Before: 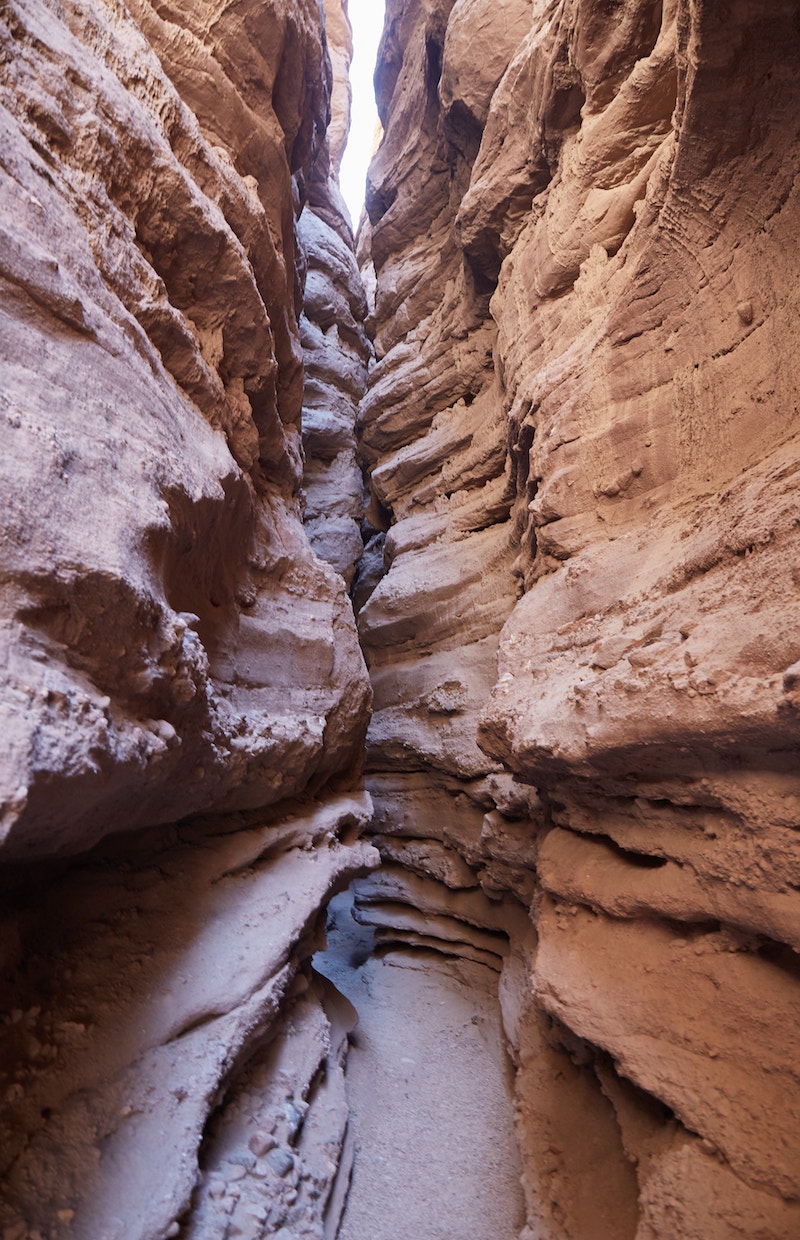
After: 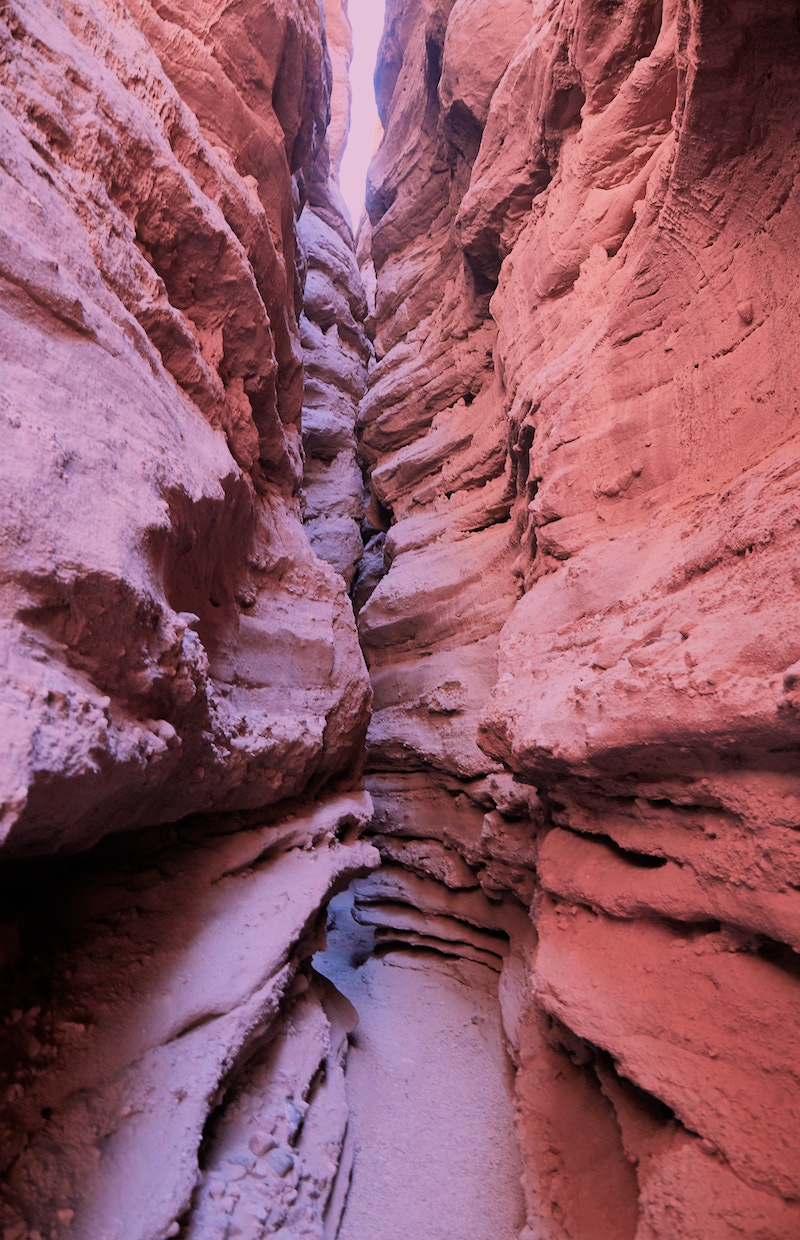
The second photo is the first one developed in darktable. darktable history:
filmic rgb: black relative exposure -7.15 EV, white relative exposure 5.36 EV, hardness 3.02, color science v6 (2022)
color zones: curves: ch1 [(0.263, 0.53) (0.376, 0.287) (0.487, 0.512) (0.748, 0.547) (1, 0.513)]; ch2 [(0.262, 0.45) (0.751, 0.477)], mix 31.98%
contrast equalizer: octaves 7, y [[0.6 ×6], [0.55 ×6], [0 ×6], [0 ×6], [0 ×6]], mix -0.2
white balance: red 1.188, blue 1.11
